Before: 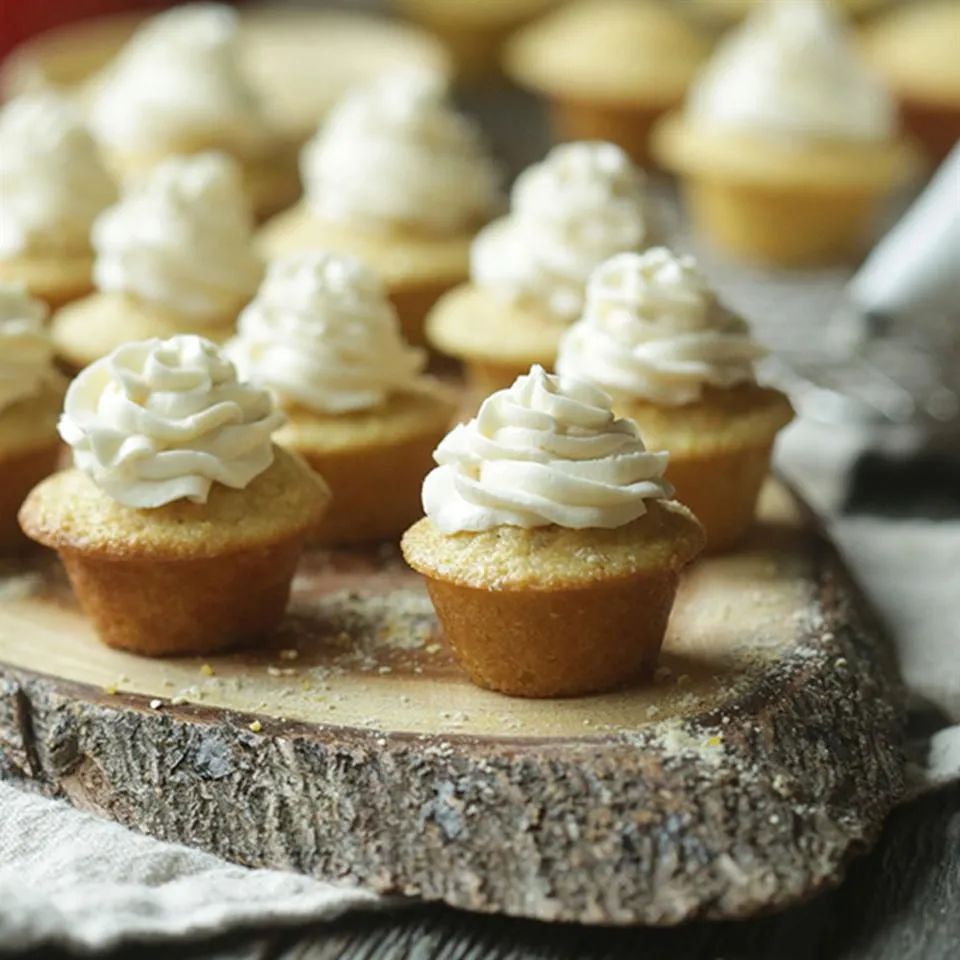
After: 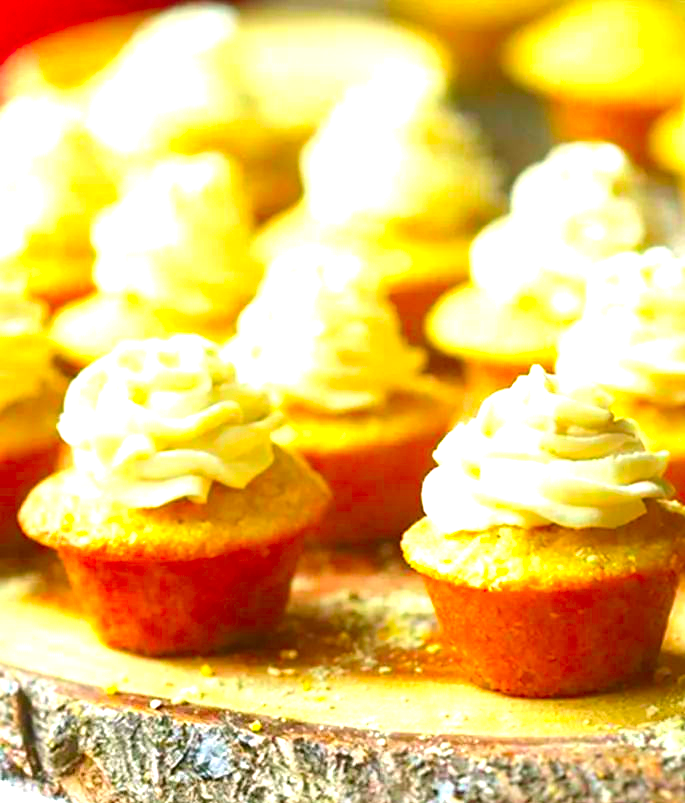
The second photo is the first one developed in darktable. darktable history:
exposure: black level correction 0, exposure 1.289 EV, compensate highlight preservation false
crop: right 28.646%, bottom 16.266%
color correction: highlights a* 1.69, highlights b* -1.66, saturation 2.44
